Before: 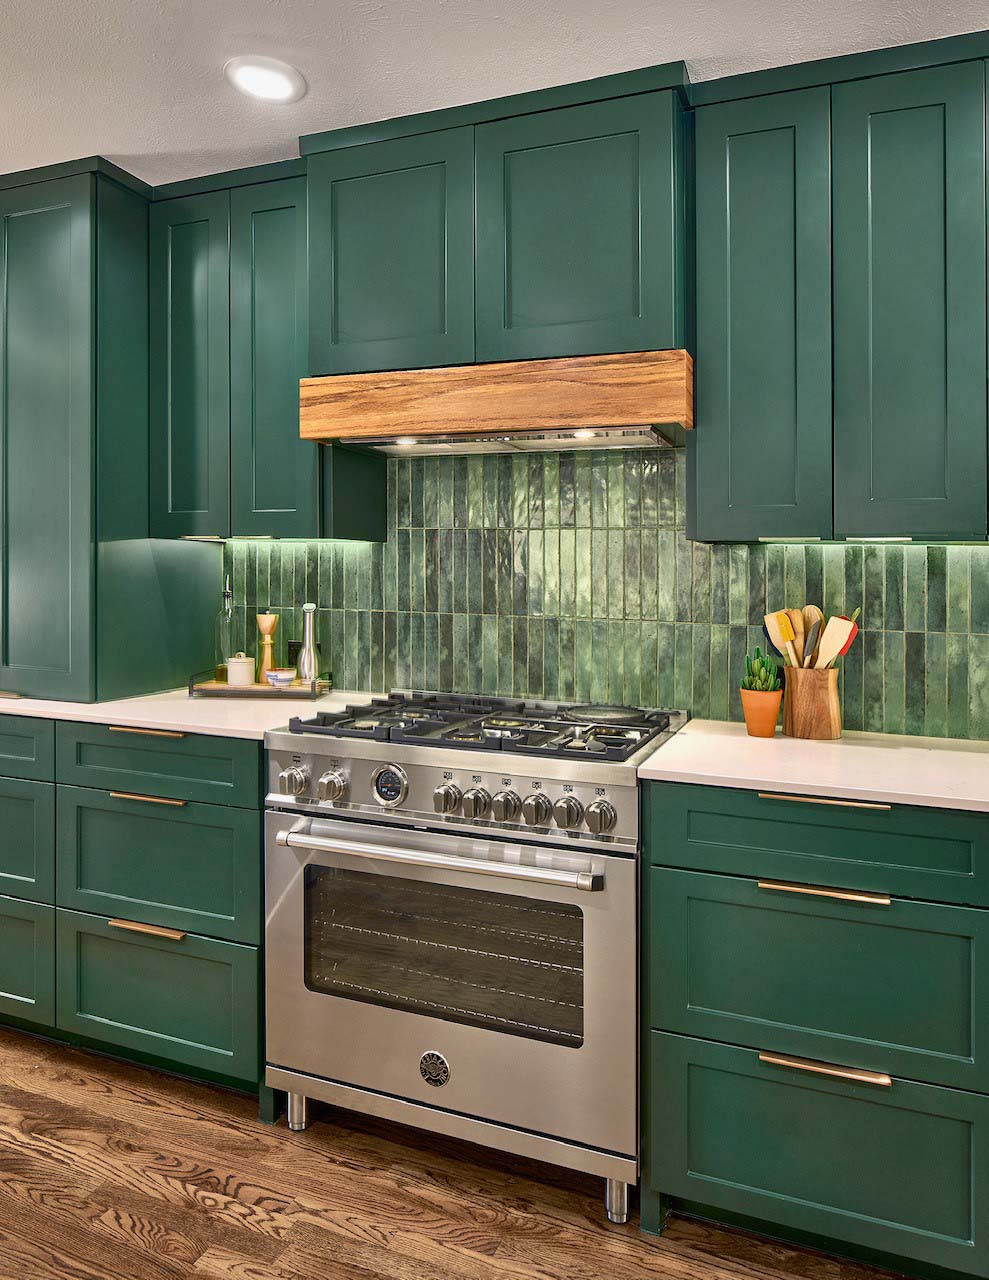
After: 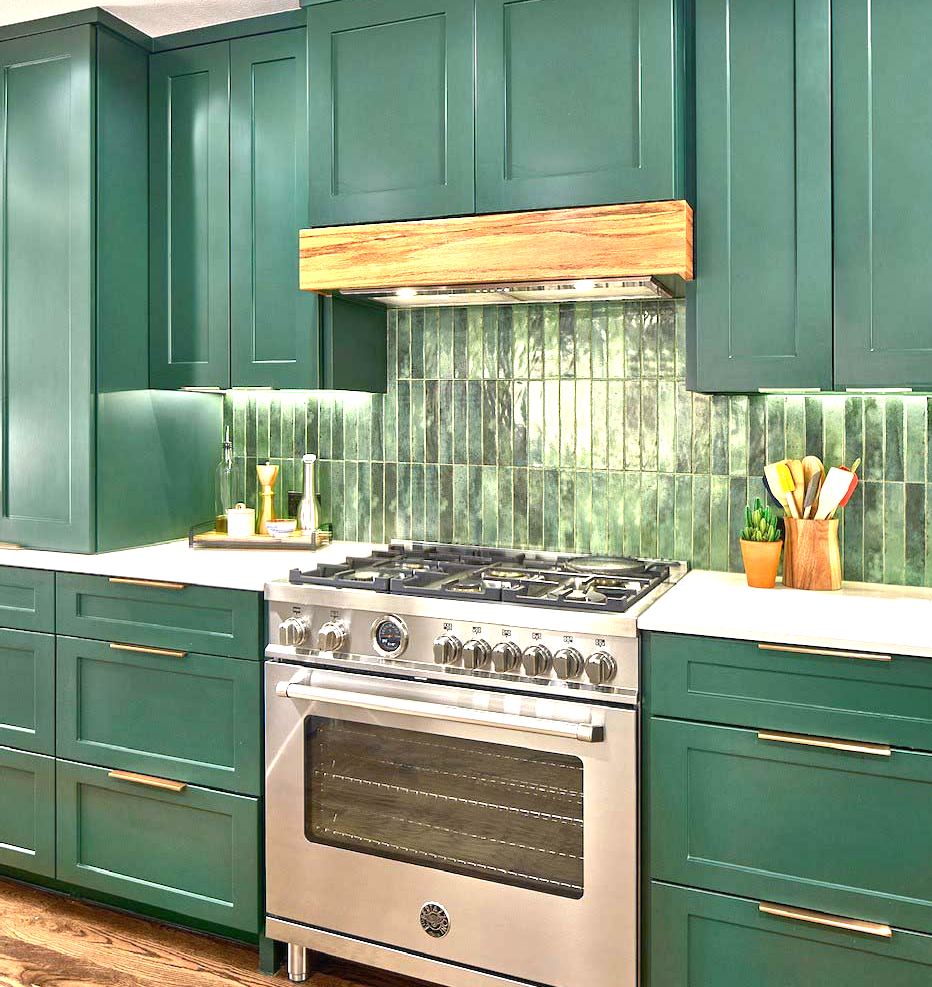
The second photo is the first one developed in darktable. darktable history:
white balance: emerald 1
exposure: black level correction 0, exposure 1.2 EV, compensate exposure bias true, compensate highlight preservation false
crop and rotate: angle 0.03°, top 11.643%, right 5.651%, bottom 11.189%
